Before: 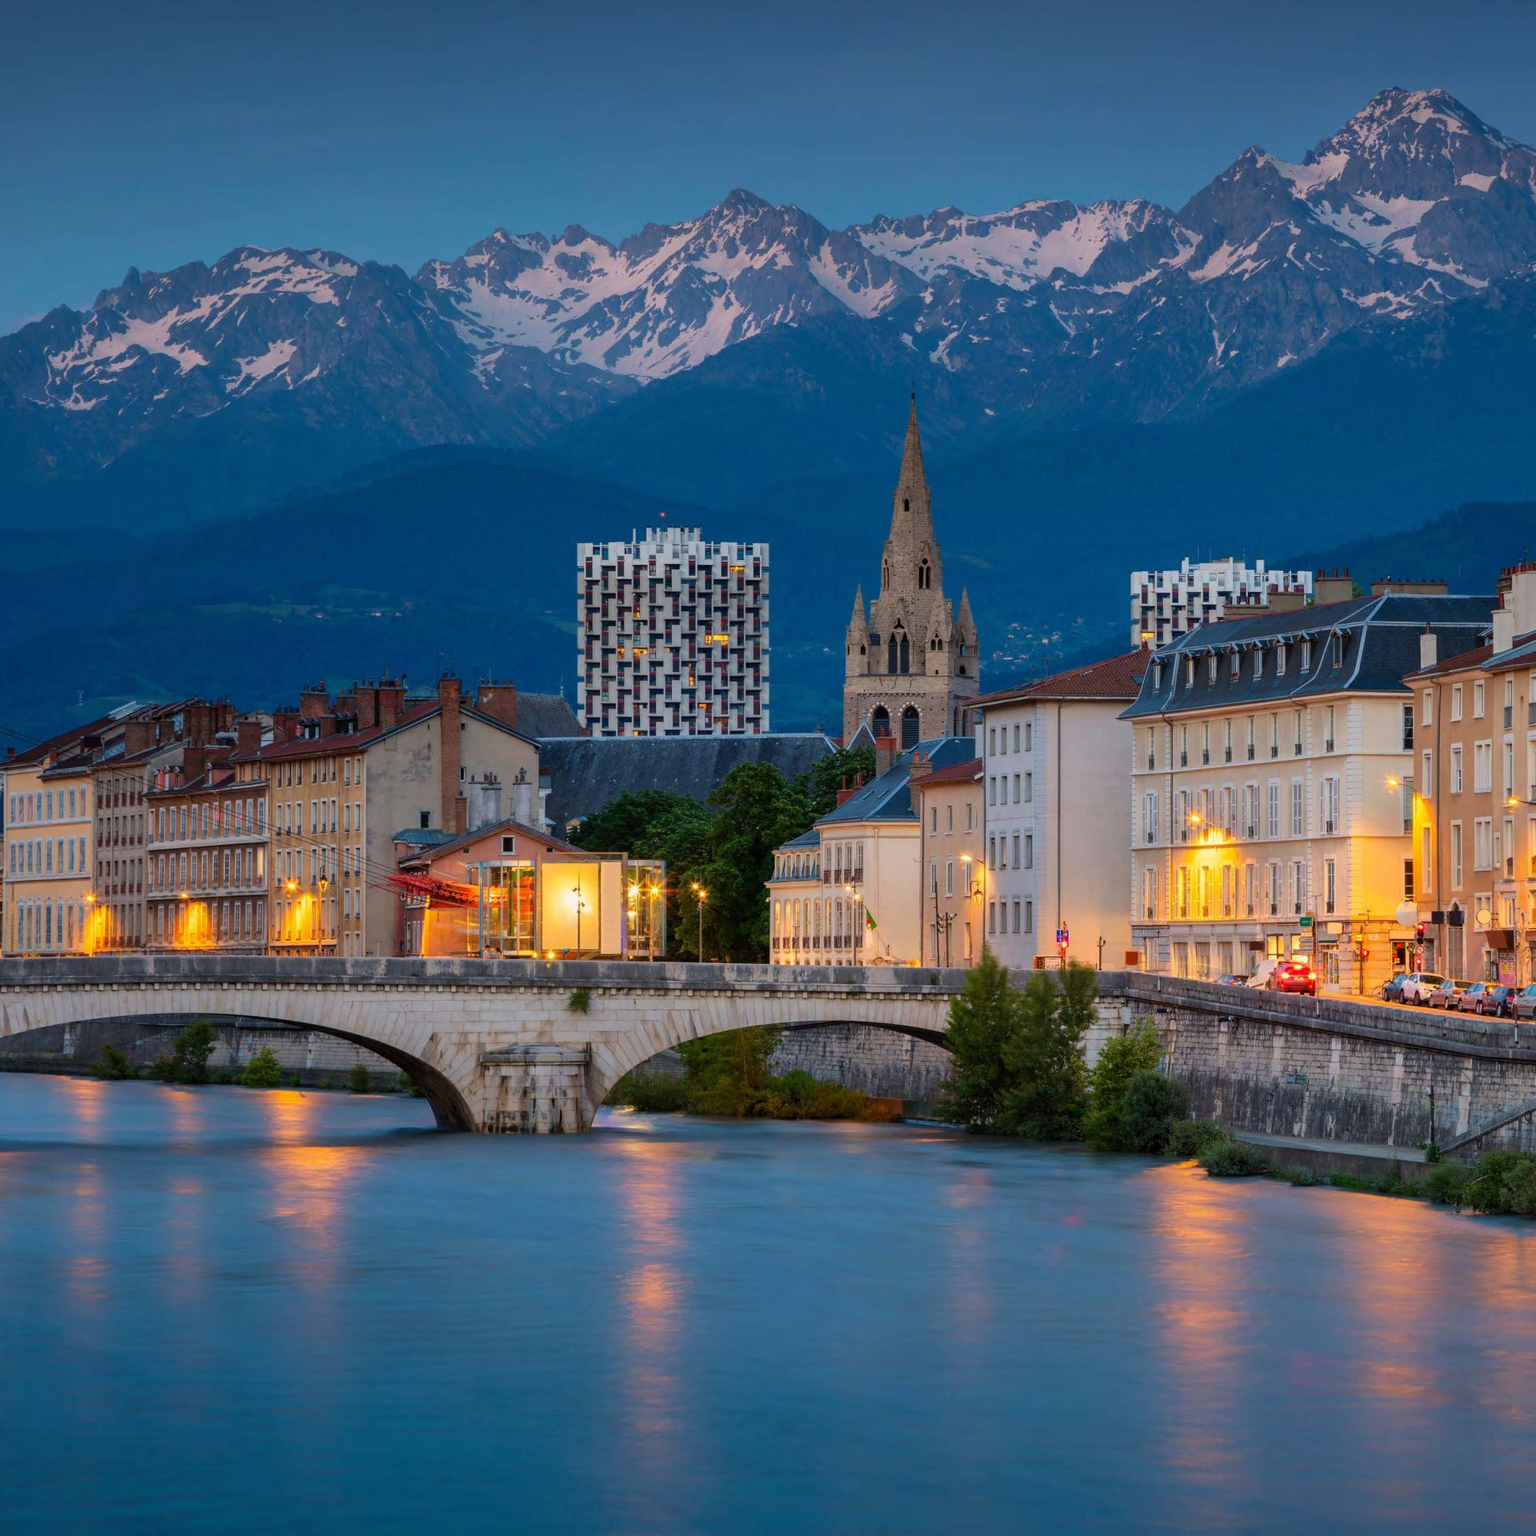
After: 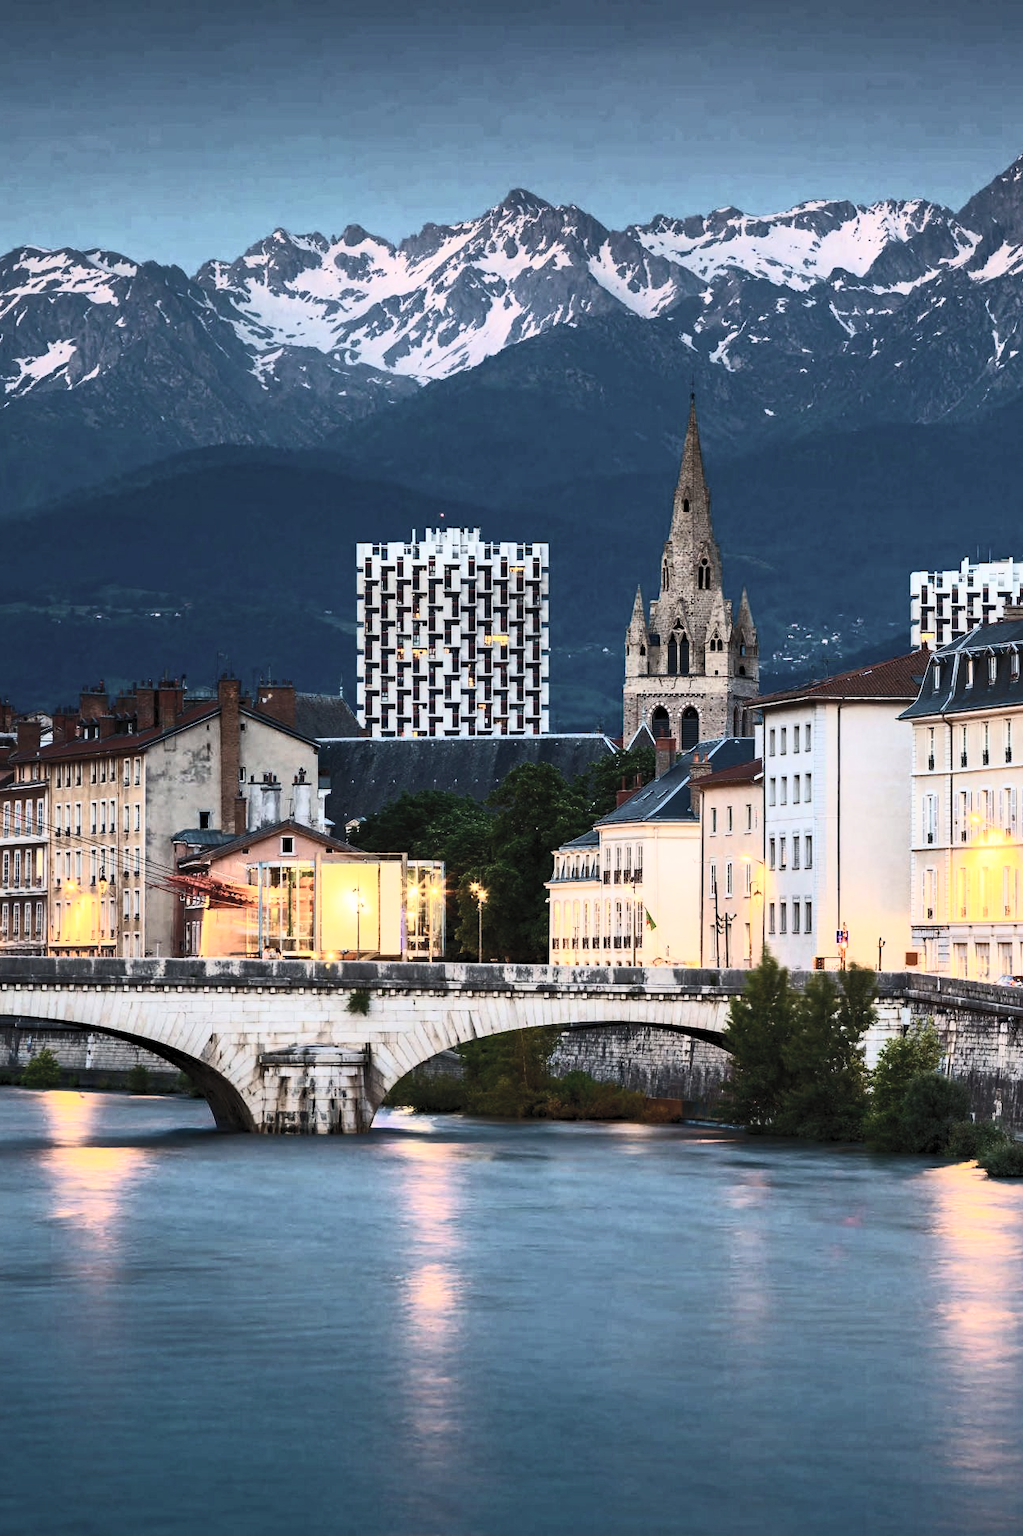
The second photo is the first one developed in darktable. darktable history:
crop and rotate: left 14.385%, right 18.948%
exposure: black level correction 0, exposure -0.766 EV, compensate highlight preservation false
contrast brightness saturation: contrast 0.57, brightness 0.57, saturation -0.34
haze removal: compatibility mode true, adaptive false
base curve: curves: ch0 [(0, 0) (0.028, 0.03) (0.121, 0.232) (0.46, 0.748) (0.859, 0.968) (1, 1)]
